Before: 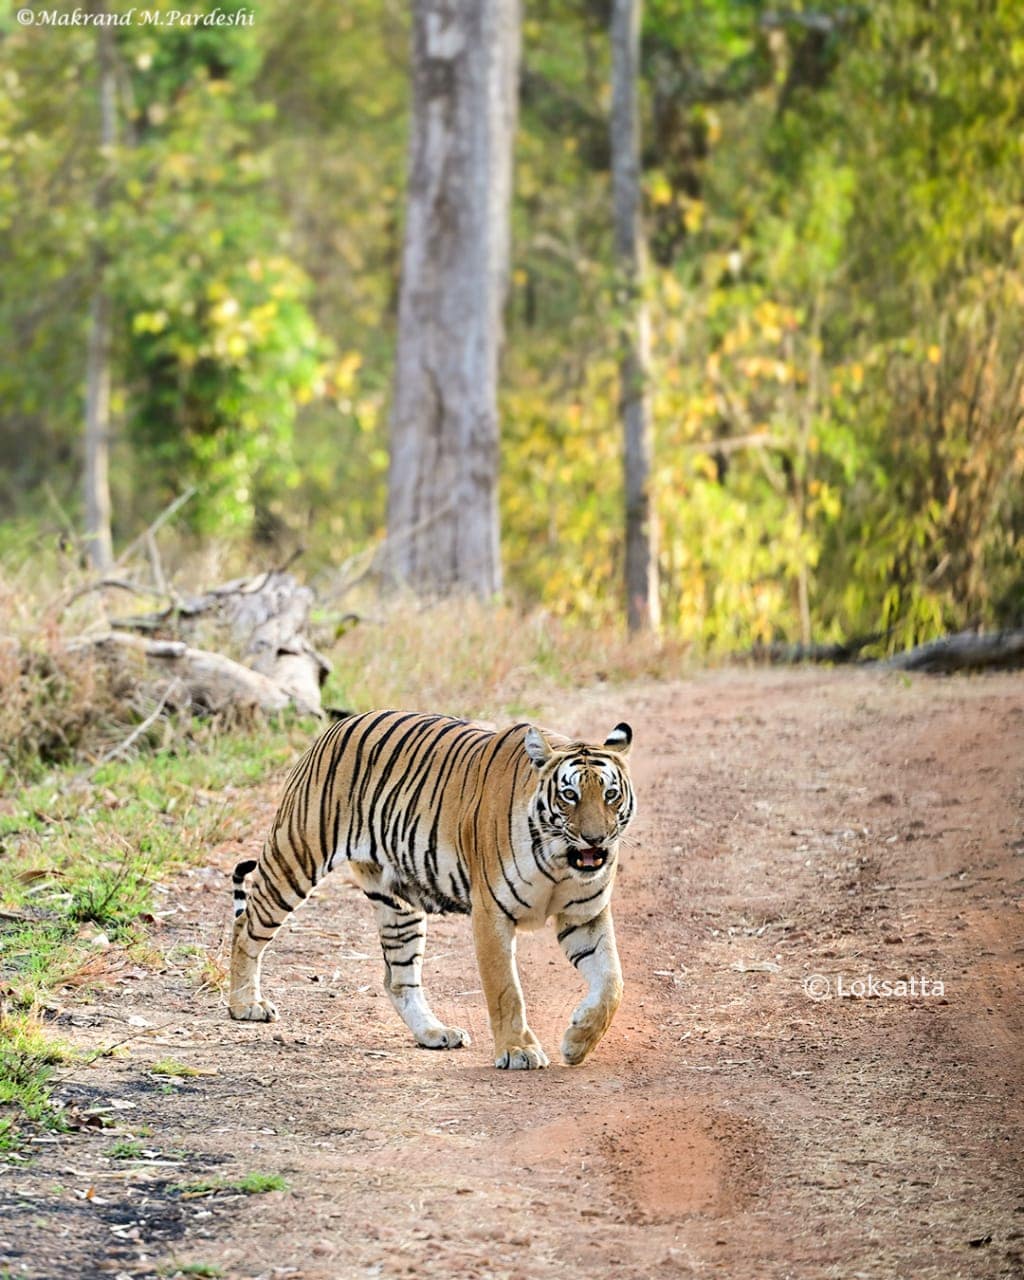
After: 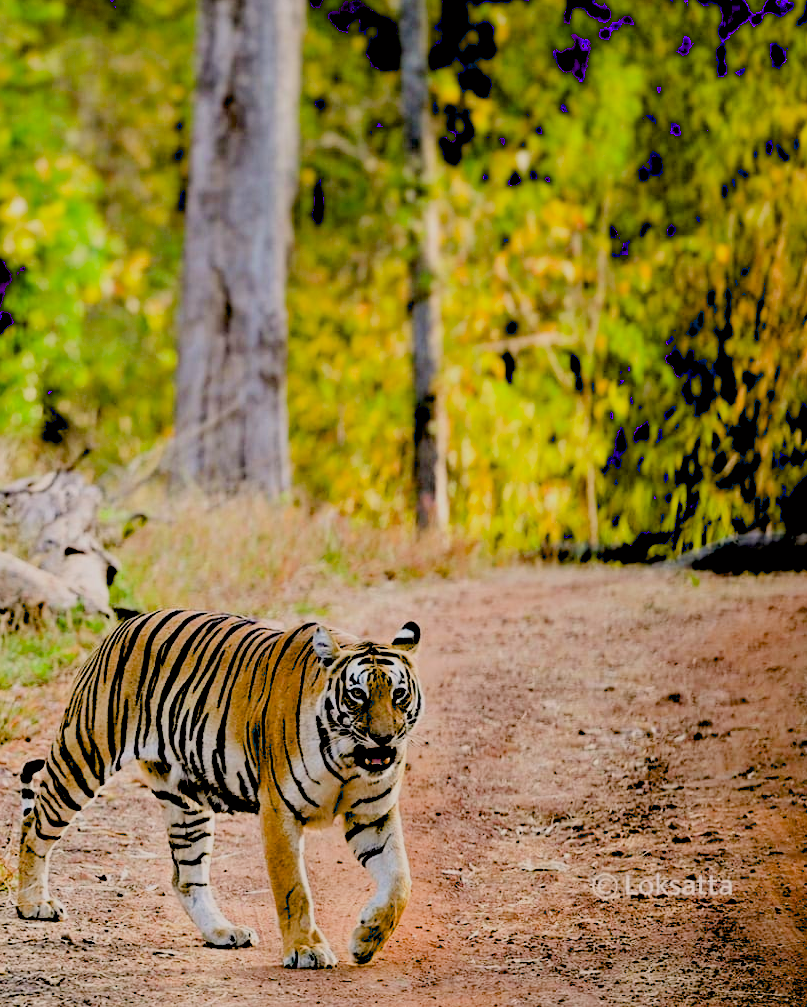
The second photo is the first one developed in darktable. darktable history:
exposure: black level correction 0.1, exposure -0.092 EV, compensate highlight preservation false
filmic rgb: black relative exposure -6.68 EV, white relative exposure 4.56 EV, hardness 3.25
color correction: highlights a* 3.22, highlights b* 1.93, saturation 1.19
crop and rotate: left 20.74%, top 7.912%, right 0.375%, bottom 13.378%
